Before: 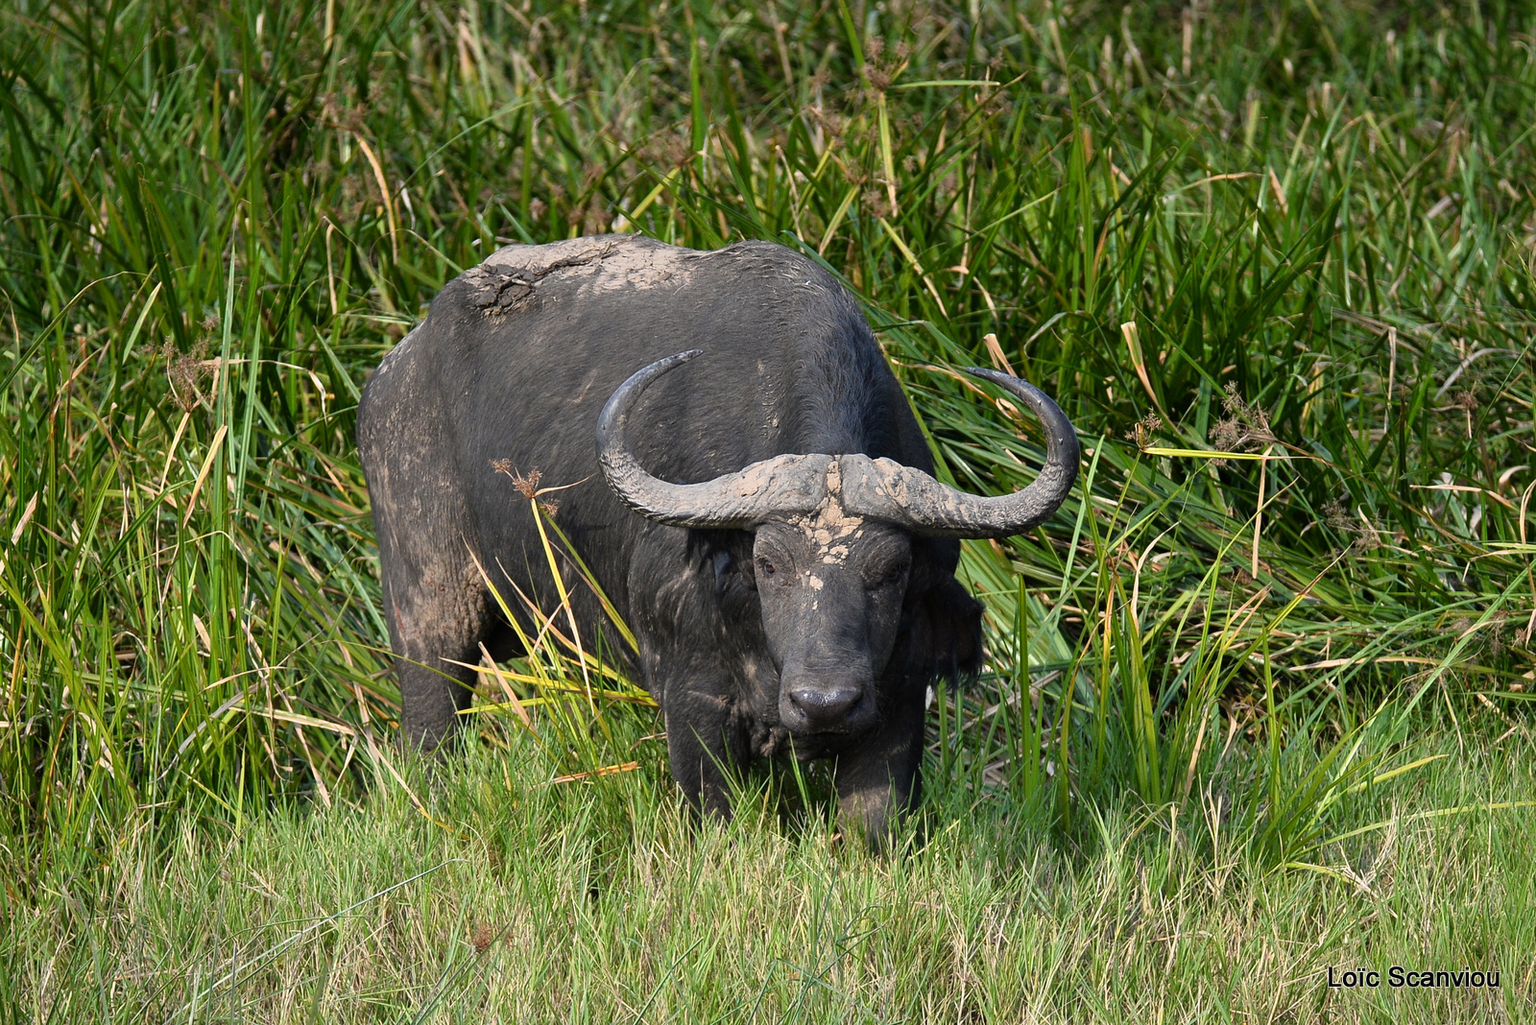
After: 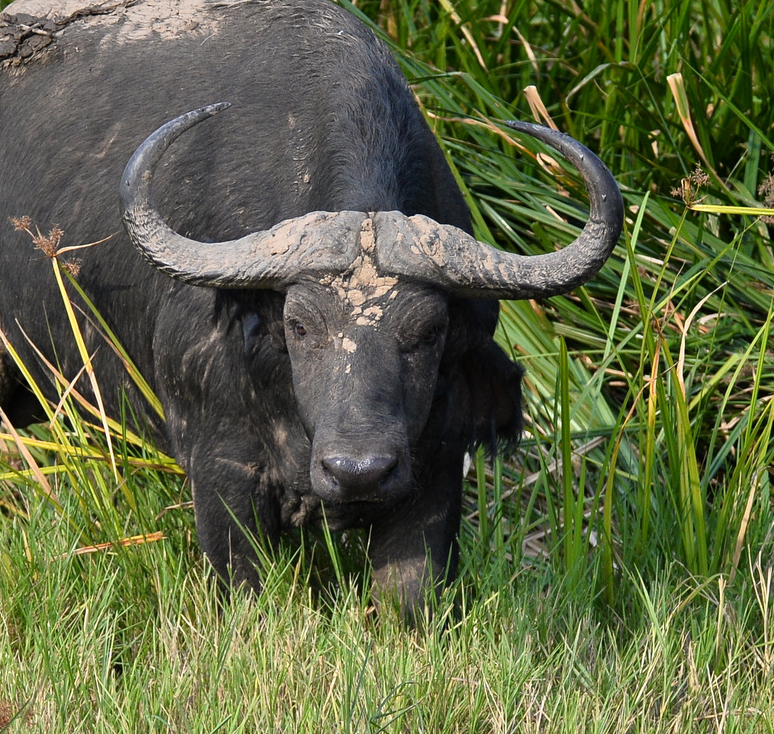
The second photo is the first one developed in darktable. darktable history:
crop: left 31.321%, top 24.614%, right 20.285%, bottom 6.629%
